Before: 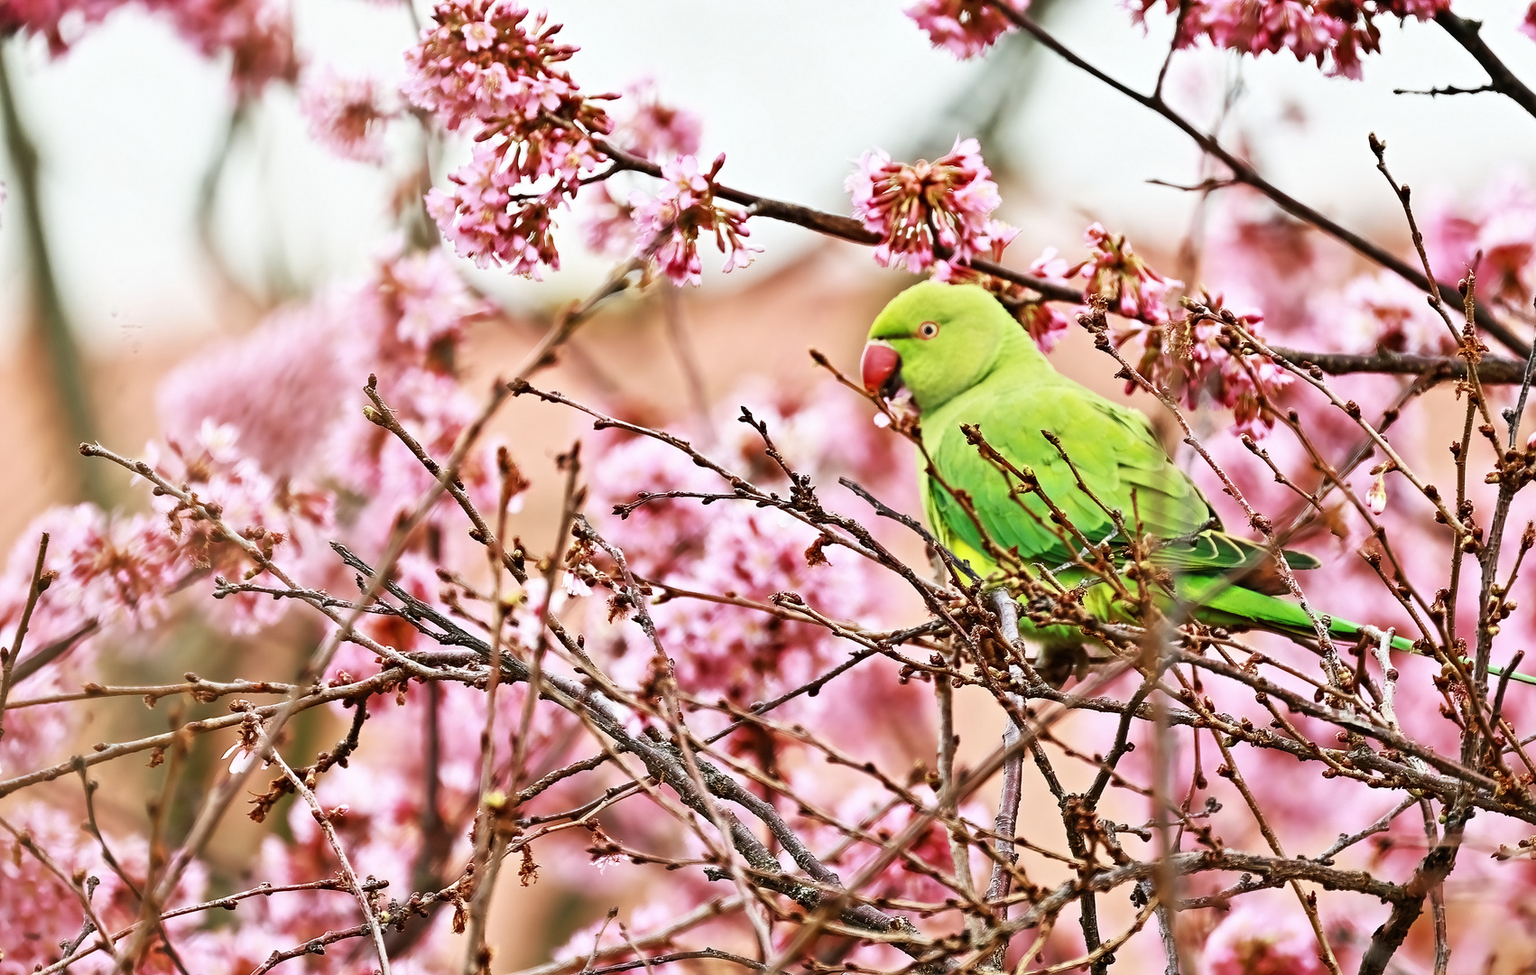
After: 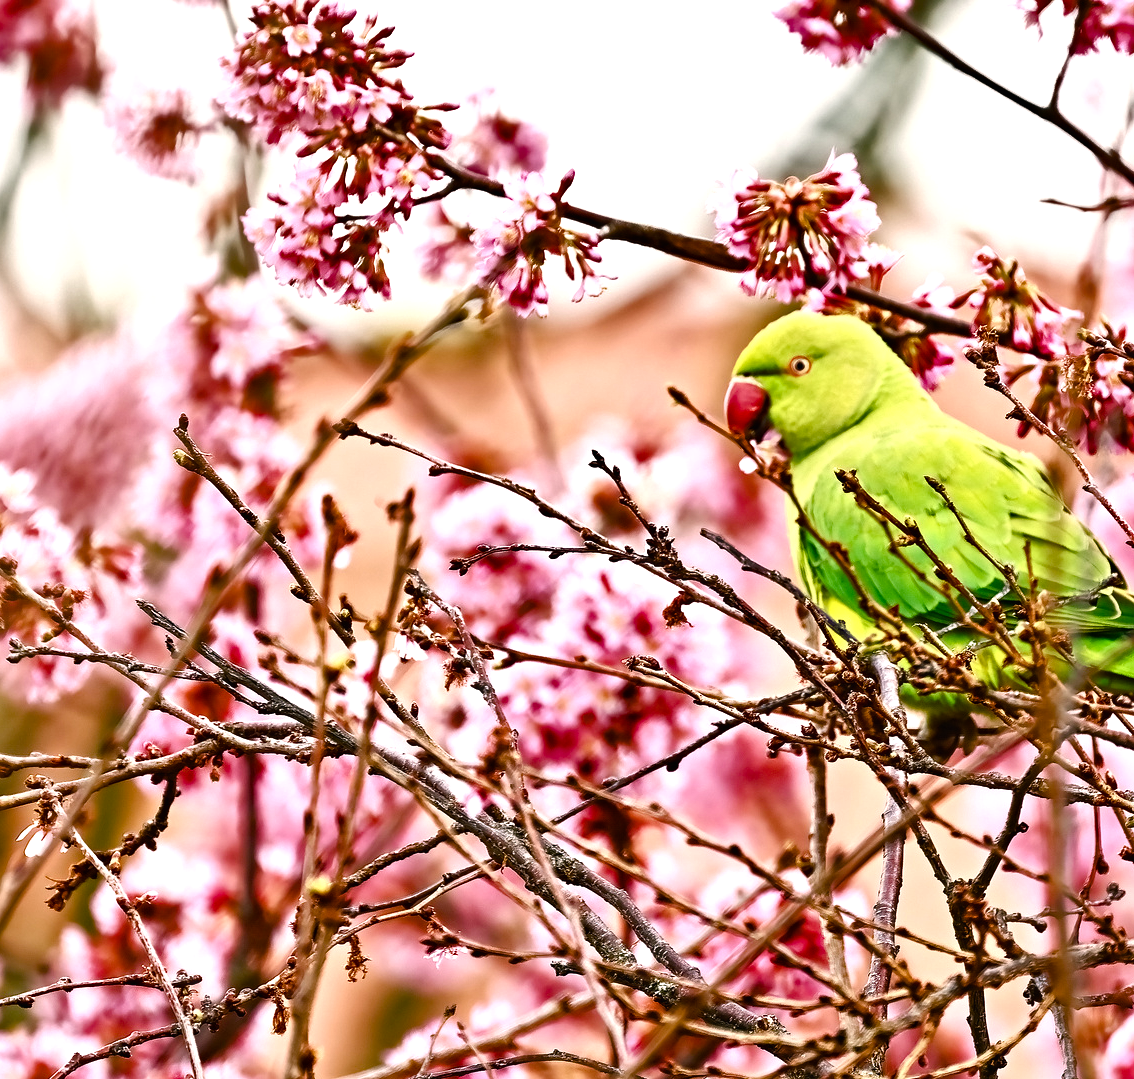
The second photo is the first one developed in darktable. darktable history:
shadows and highlights: shadows -88.03, highlights -35.45, shadows color adjustment 99.15%, highlights color adjustment 0%, soften with gaussian
crop and rotate: left 13.537%, right 19.796%
color balance rgb: shadows lift › chroma 1%, shadows lift › hue 217.2°, power › hue 310.8°, highlights gain › chroma 2%, highlights gain › hue 44.4°, global offset › luminance 0.25%, global offset › hue 171.6°, perceptual saturation grading › global saturation 14.09%, perceptual saturation grading › highlights -30%, perceptual saturation grading › shadows 50.67%, global vibrance 25%, contrast 20%
exposure: compensate highlight preservation false
haze removal: compatibility mode true, adaptive false
